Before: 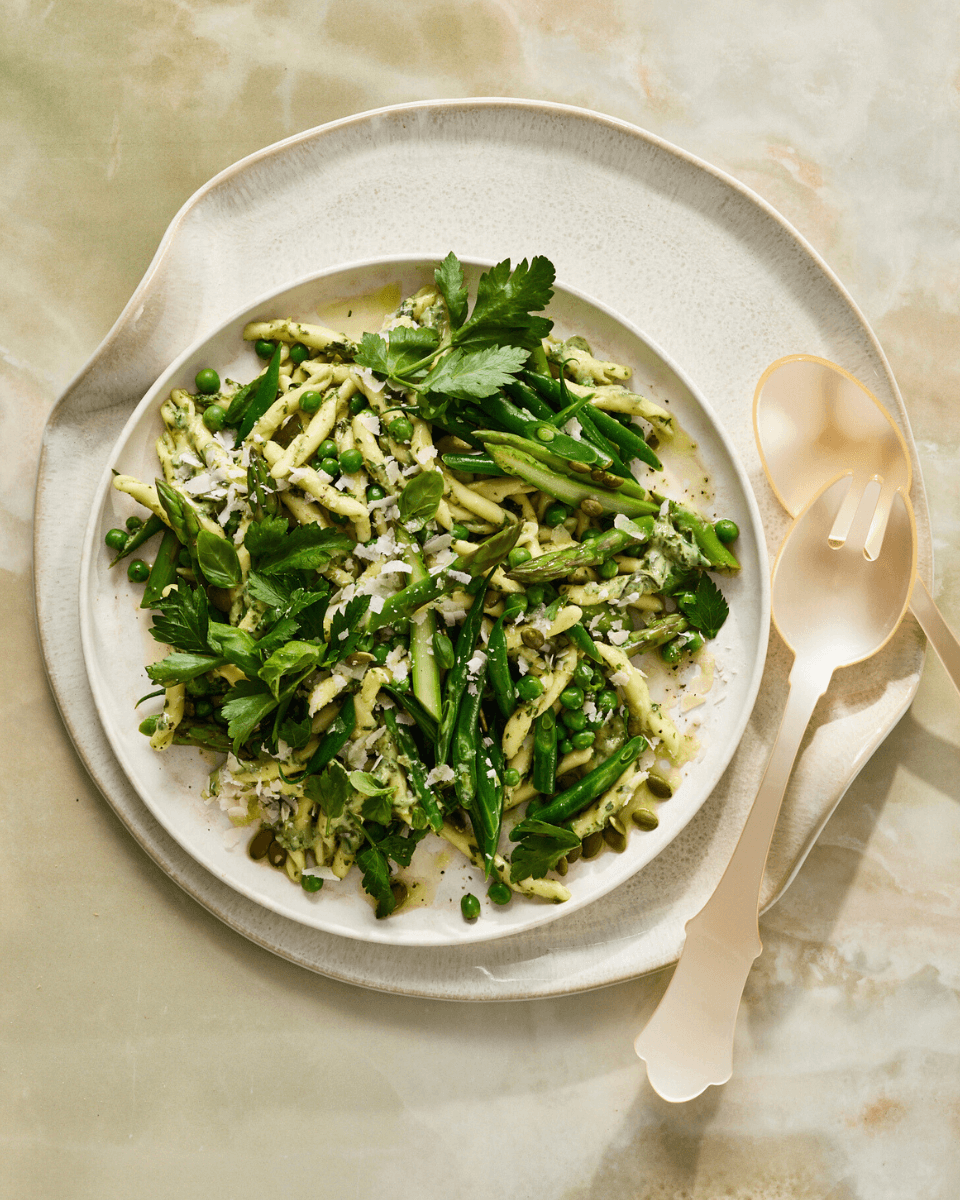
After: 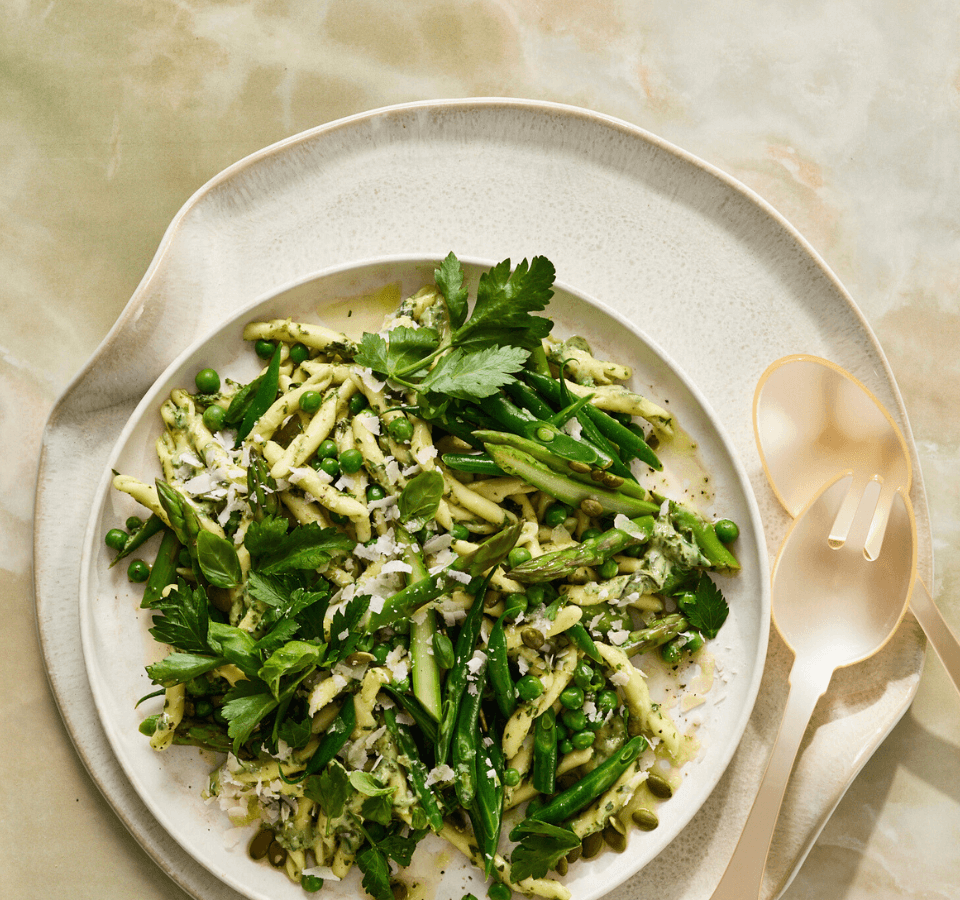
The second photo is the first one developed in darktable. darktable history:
crop: bottom 24.94%
